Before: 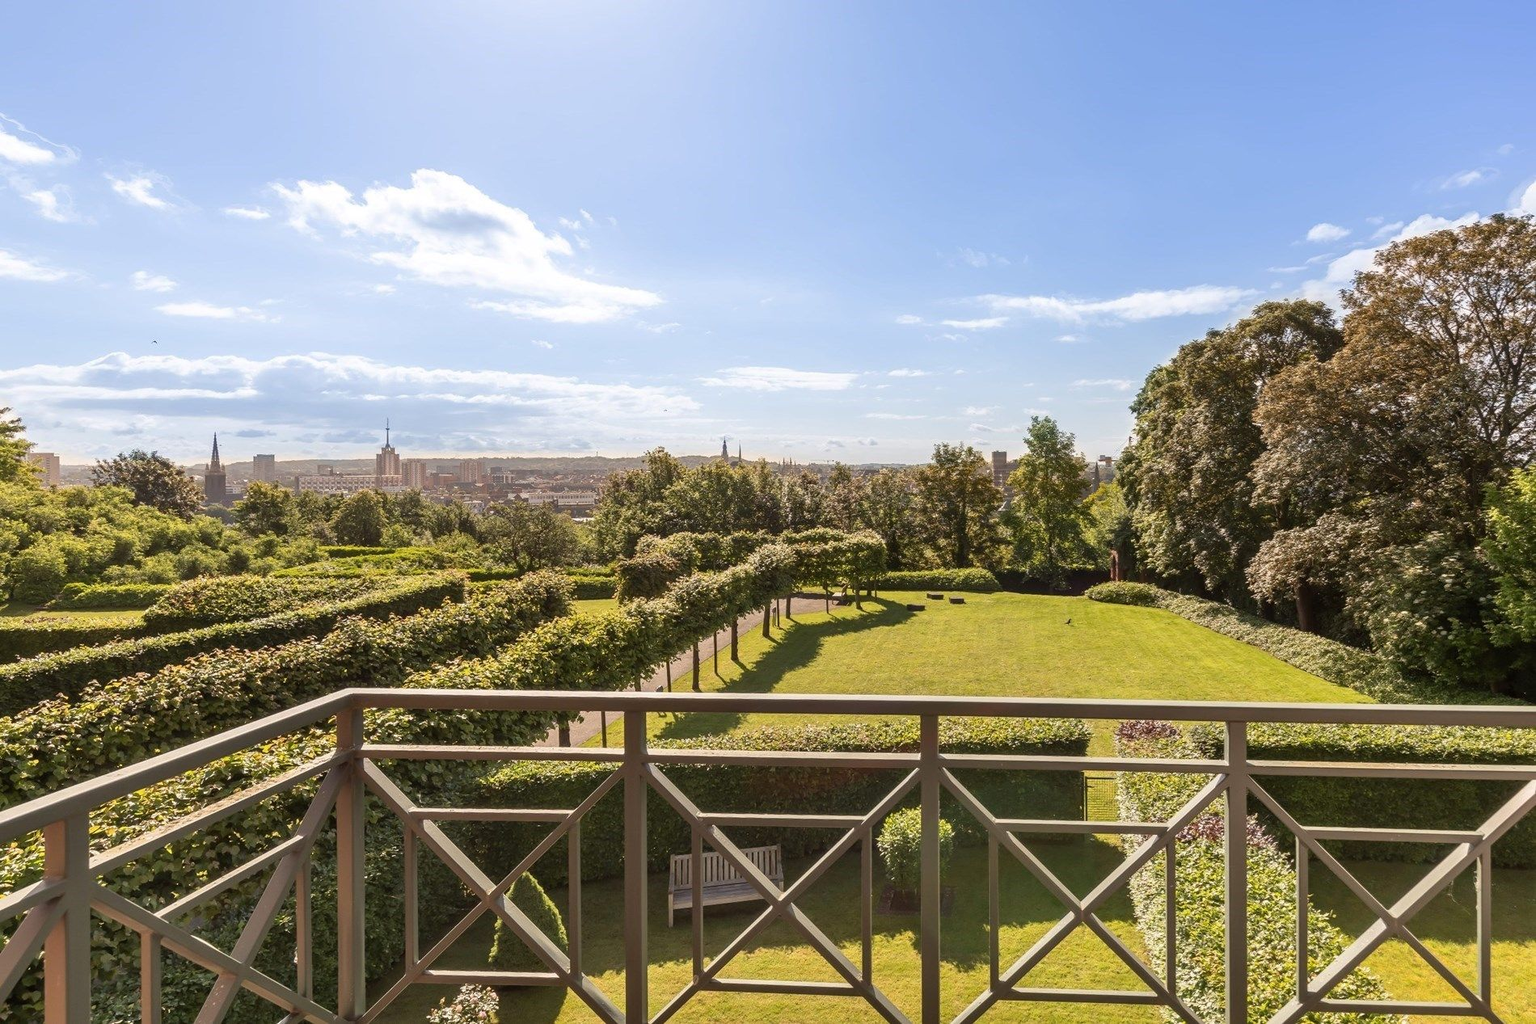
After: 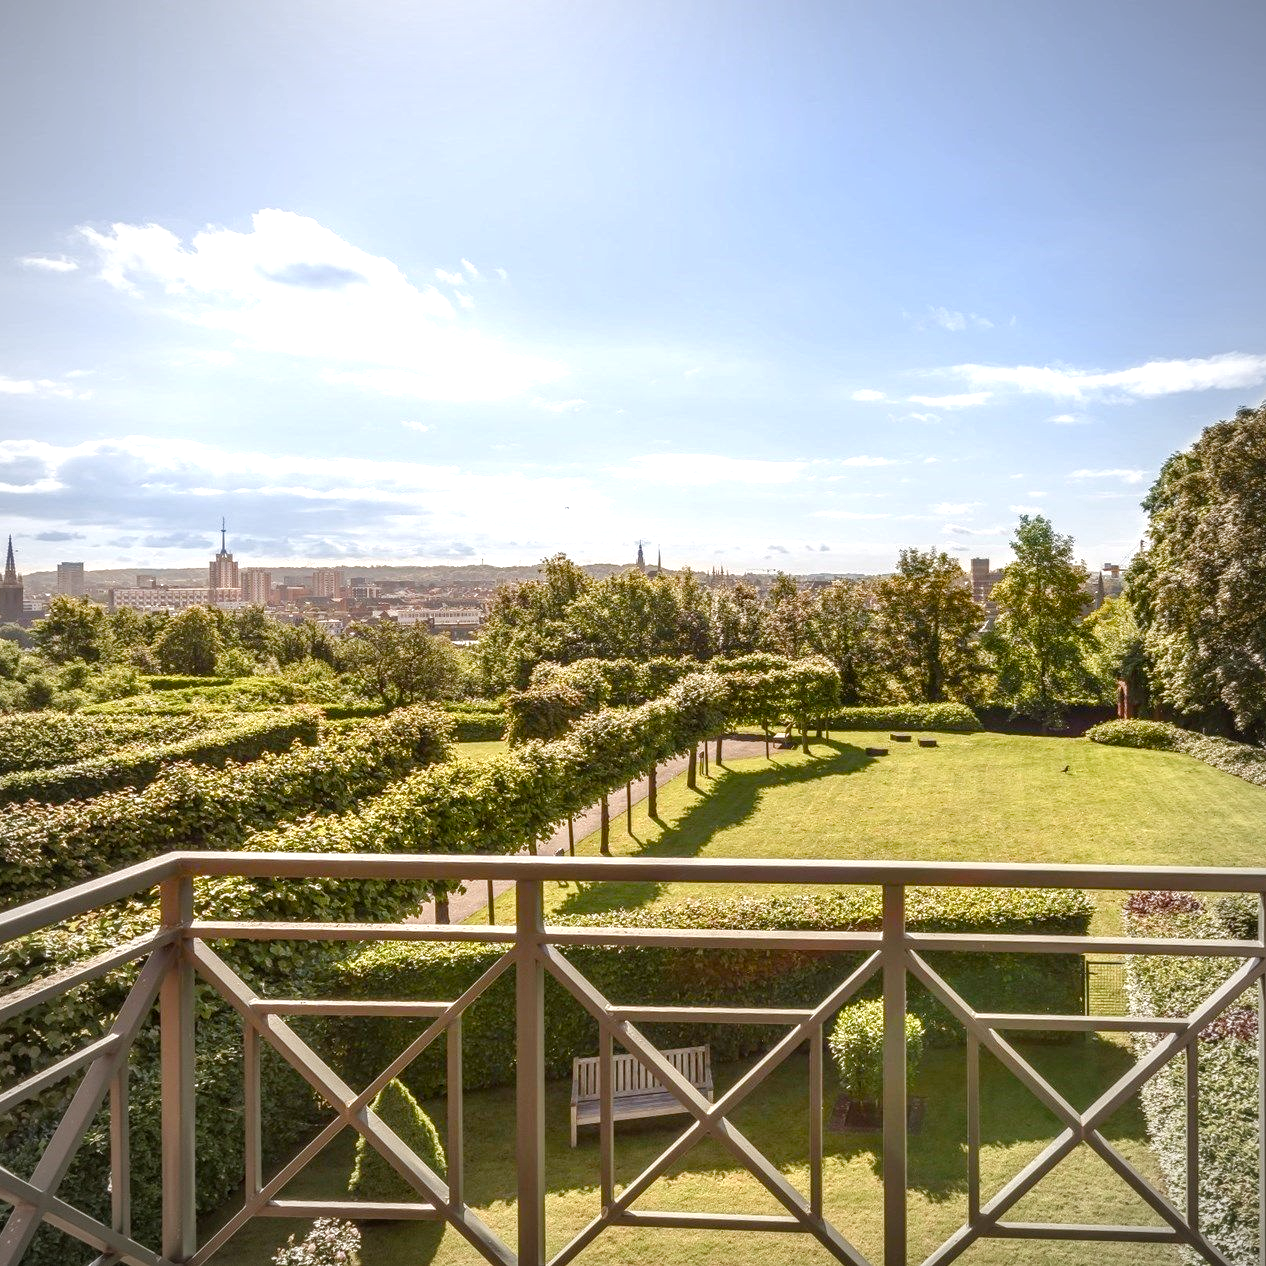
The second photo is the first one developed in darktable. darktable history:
crop and rotate: left 13.537%, right 19.796%
color balance rgb: perceptual saturation grading › global saturation 20%, perceptual saturation grading › highlights -50%, perceptual saturation grading › shadows 30%, perceptual brilliance grading › global brilliance 10%, perceptual brilliance grading › shadows 15%
local contrast: on, module defaults
tone curve: color space Lab, linked channels, preserve colors none
vignetting: fall-off radius 60.92%
